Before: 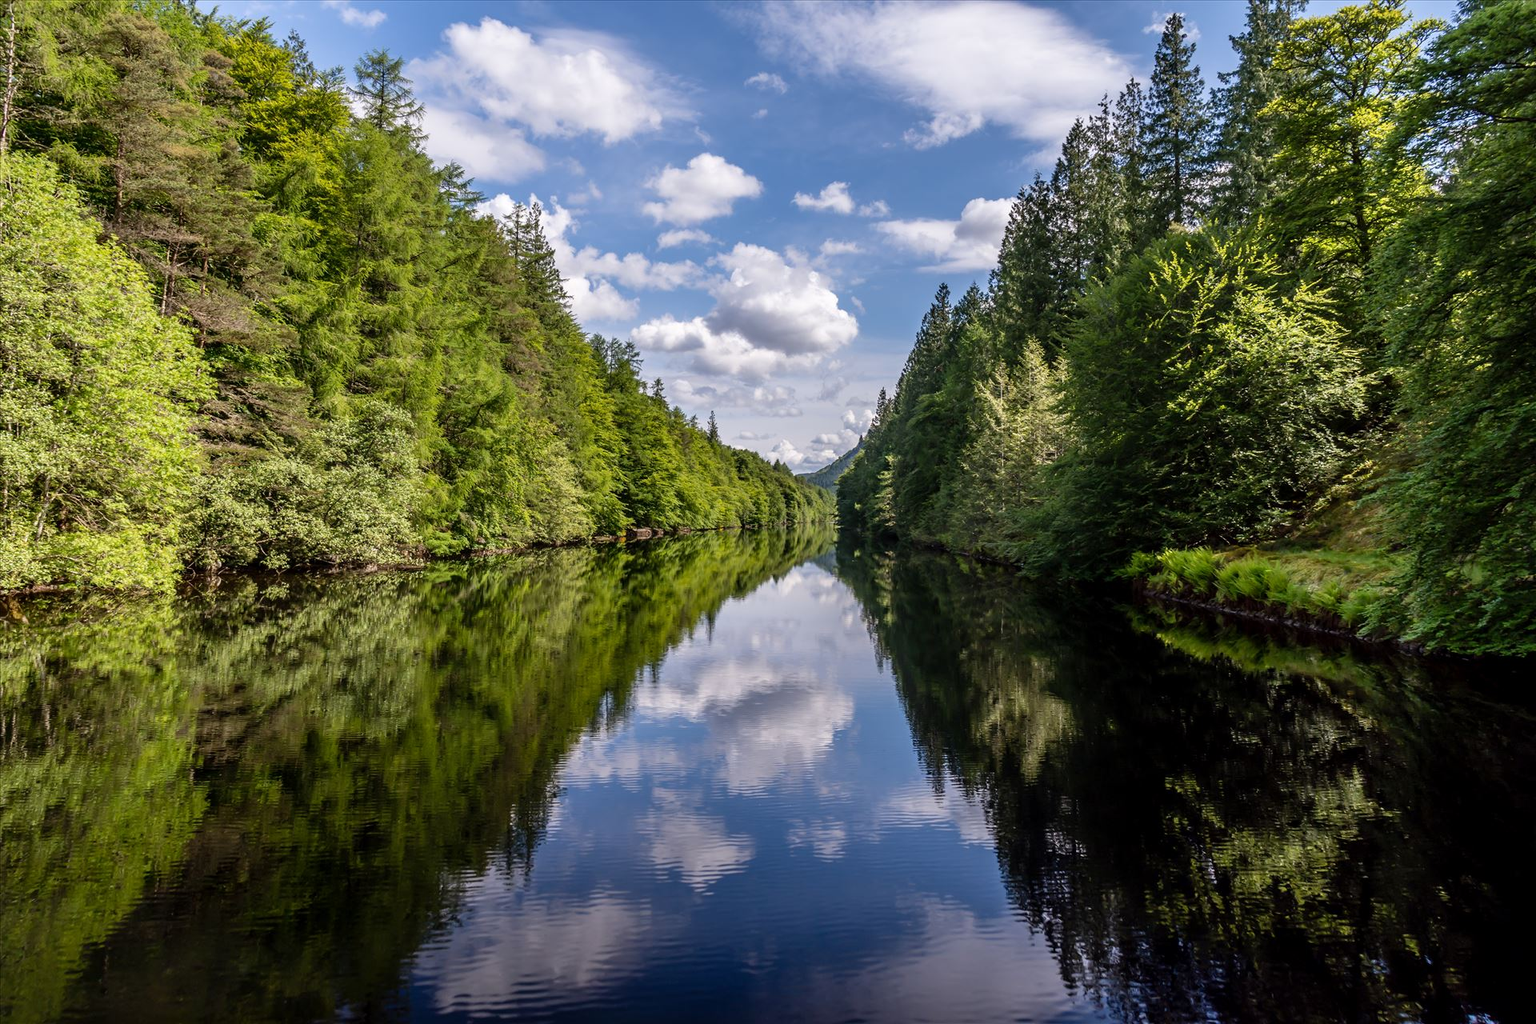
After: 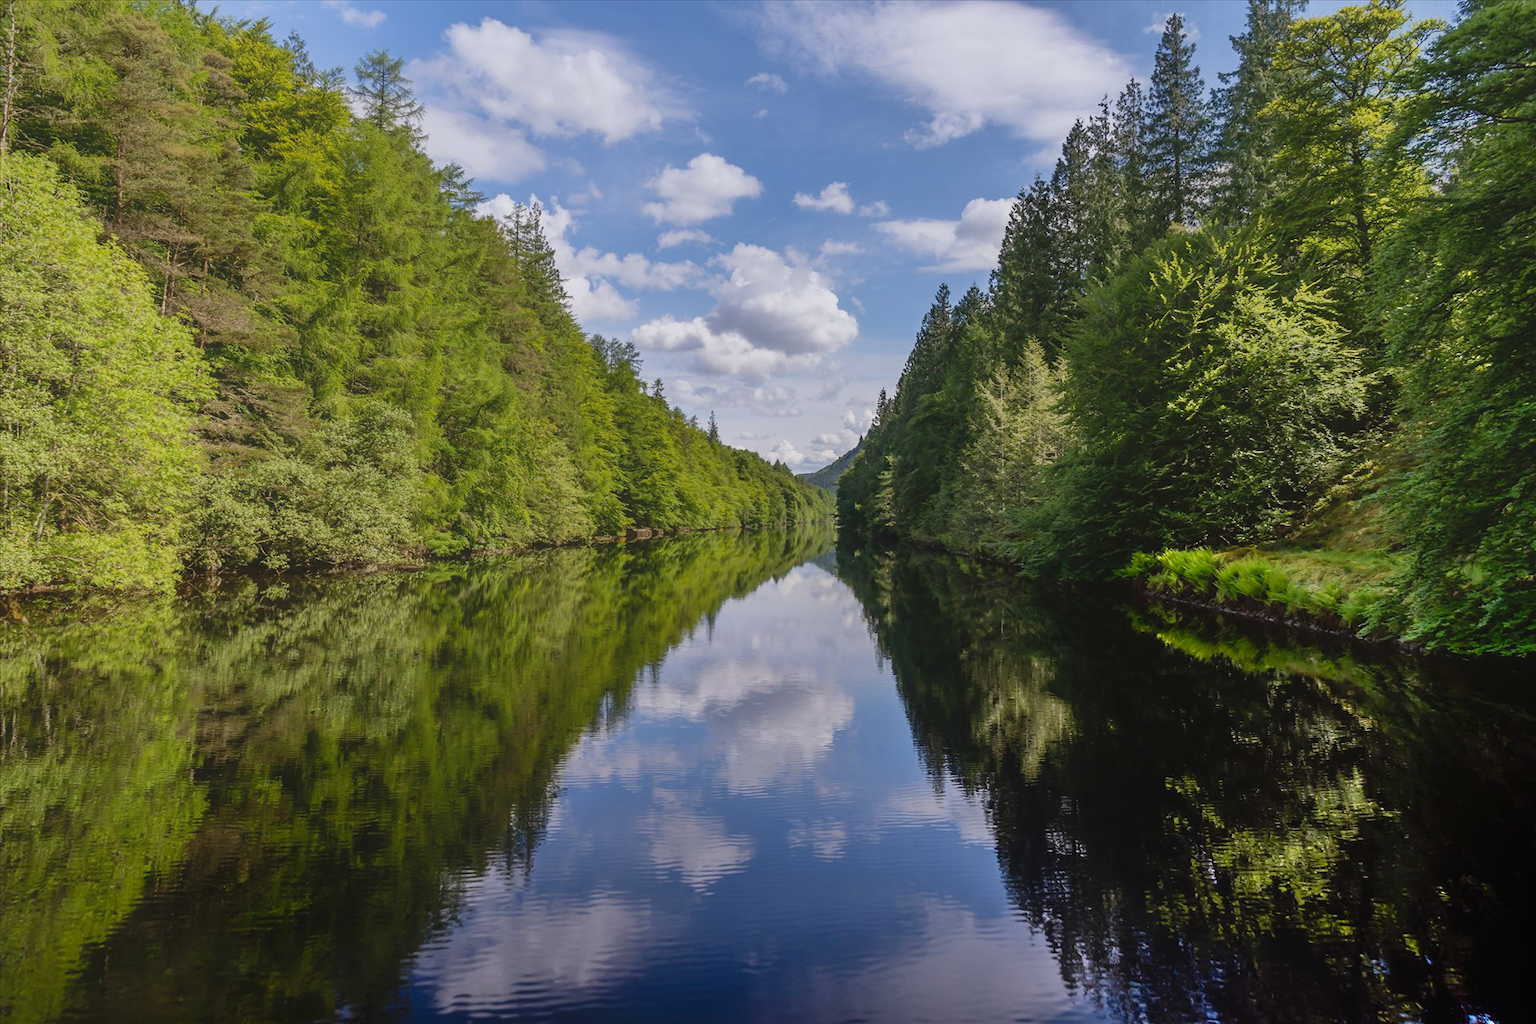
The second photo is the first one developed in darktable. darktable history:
shadows and highlights: soften with gaussian
contrast equalizer: octaves 7, y [[0.6 ×6], [0.55 ×6], [0 ×6], [0 ×6], [0 ×6]], mix -1
